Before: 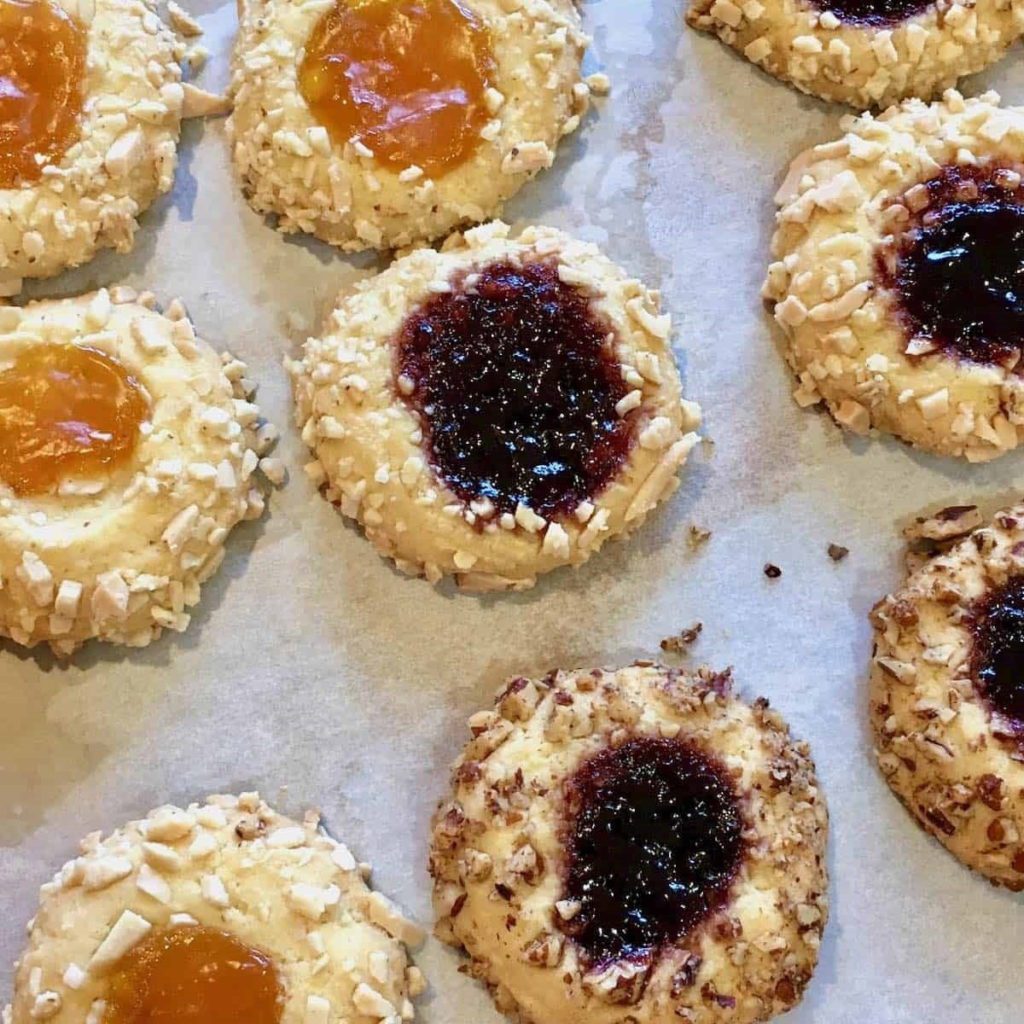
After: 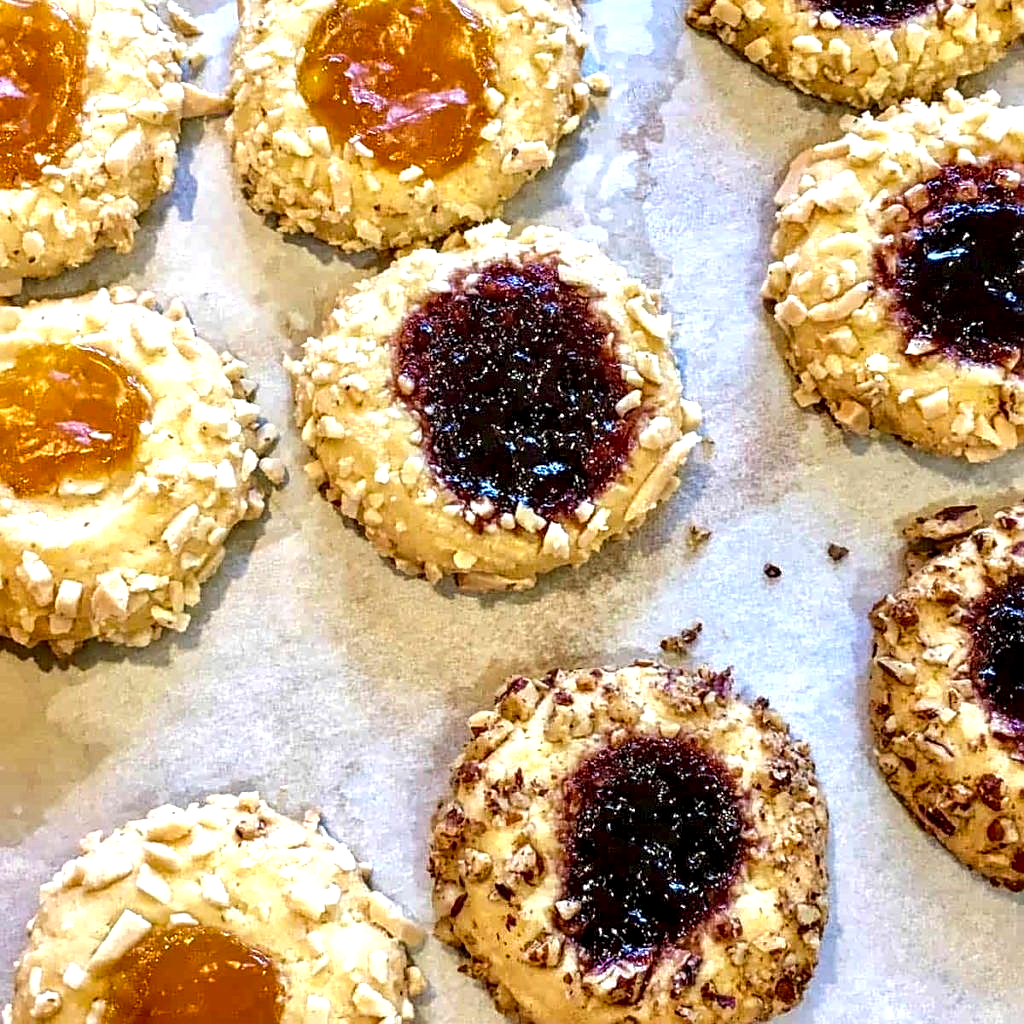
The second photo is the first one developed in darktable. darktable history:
sharpen: on, module defaults
color balance rgb: linear chroma grading › global chroma 15.472%, perceptual saturation grading › global saturation 0.143%, global vibrance 14.544%
exposure: black level correction 0, exposure 0.5 EV, compensate exposure bias true, compensate highlight preservation false
local contrast: detail 160%
